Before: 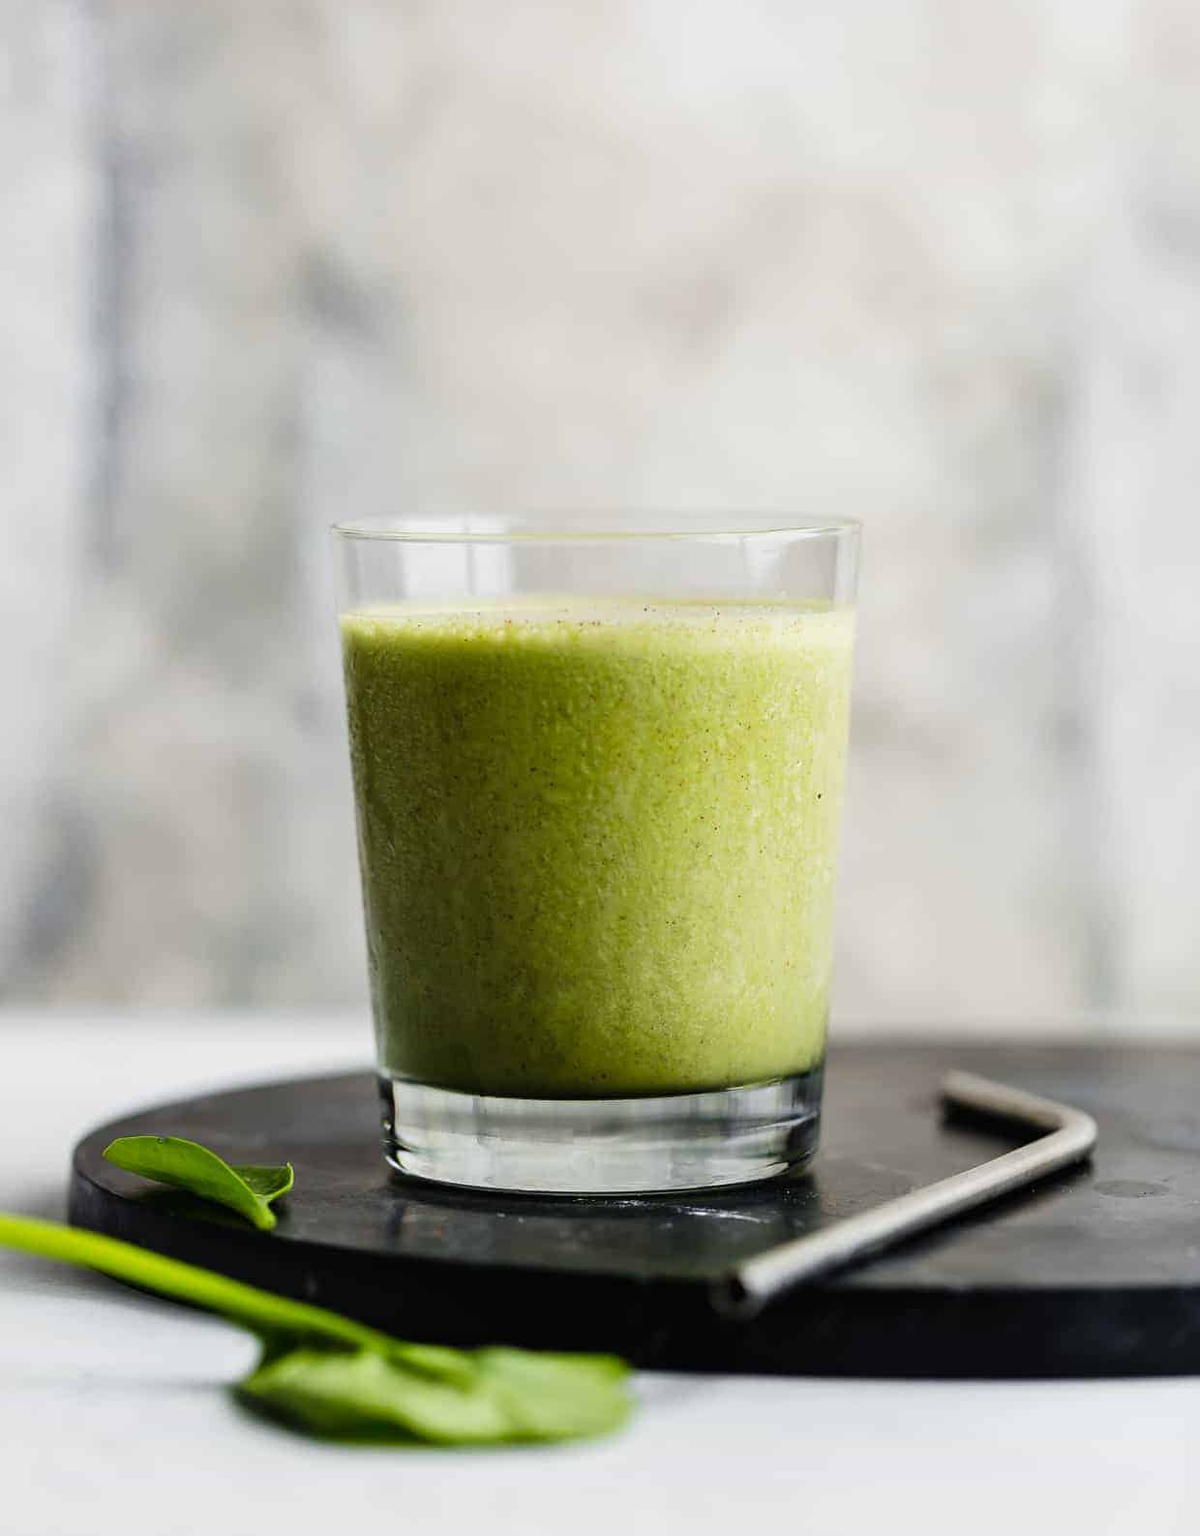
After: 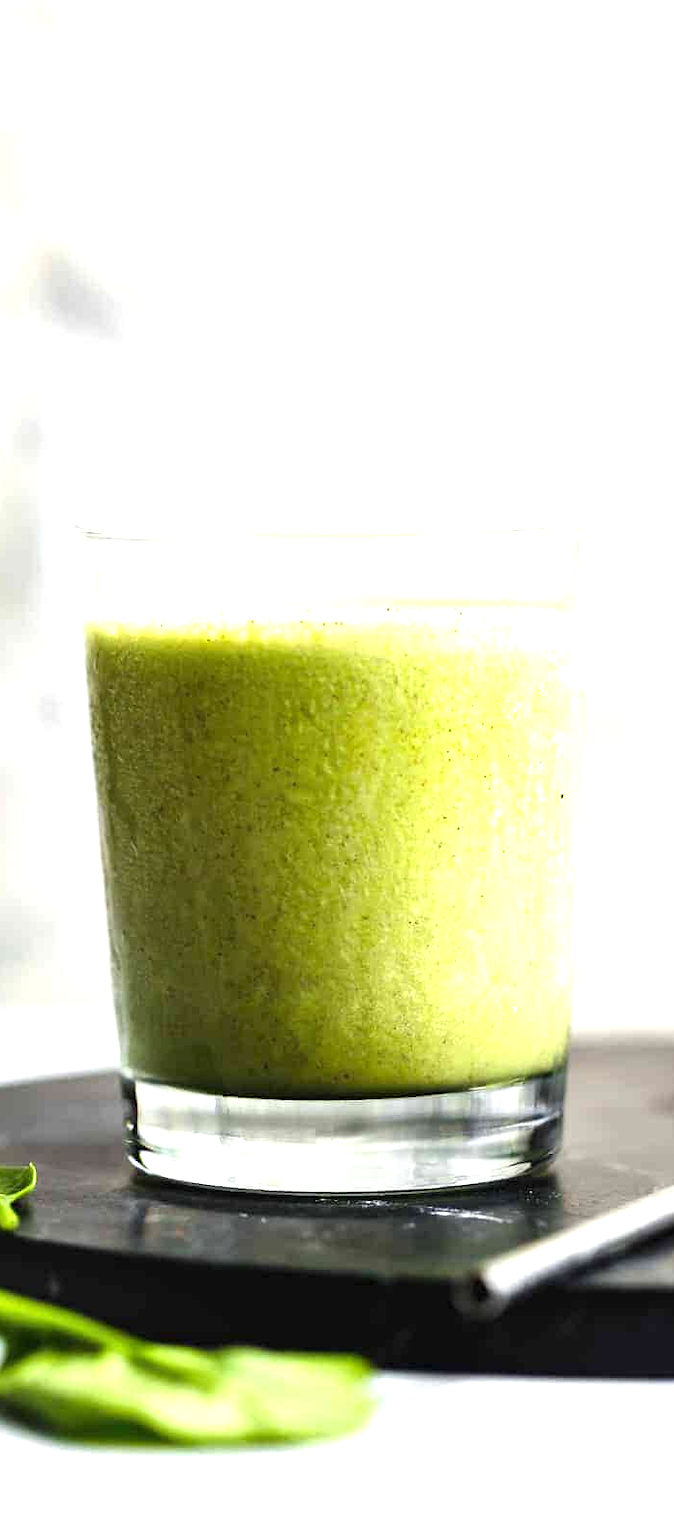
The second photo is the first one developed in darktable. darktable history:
crop: left 21.496%, right 22.254%
exposure: black level correction 0, exposure 1.1 EV, compensate exposure bias true, compensate highlight preservation false
